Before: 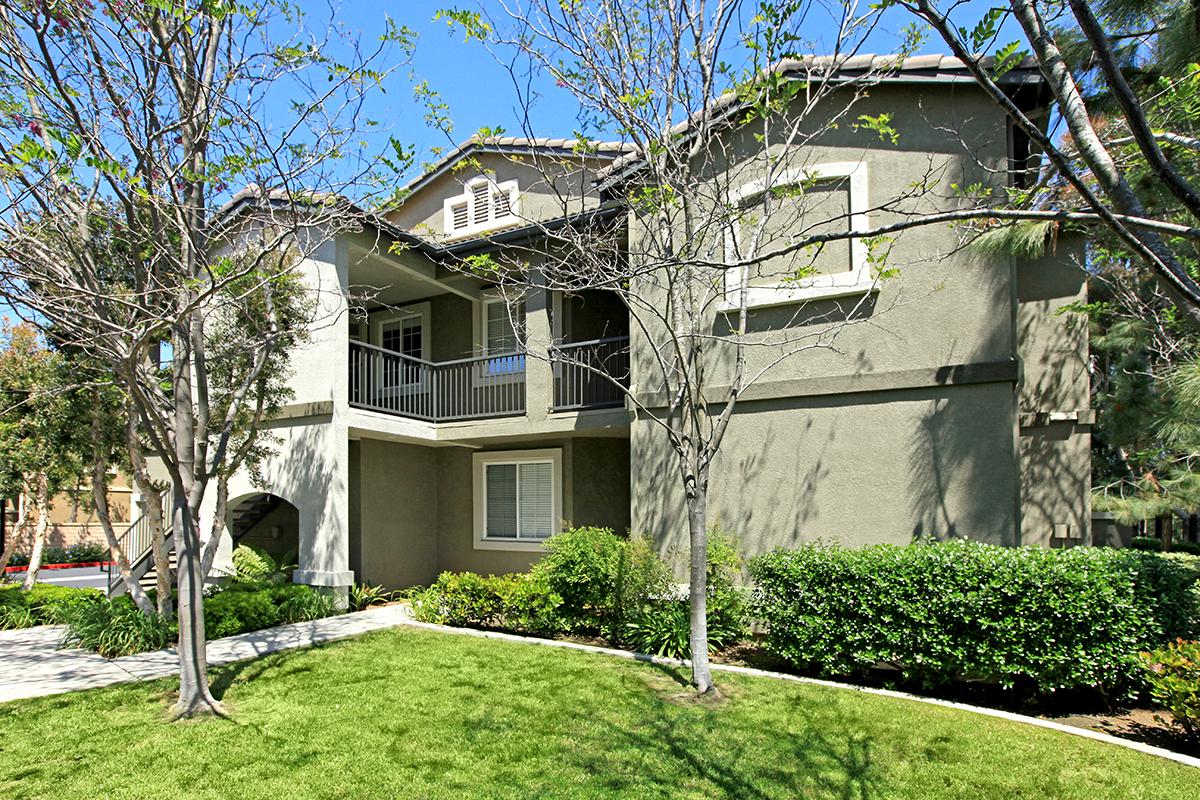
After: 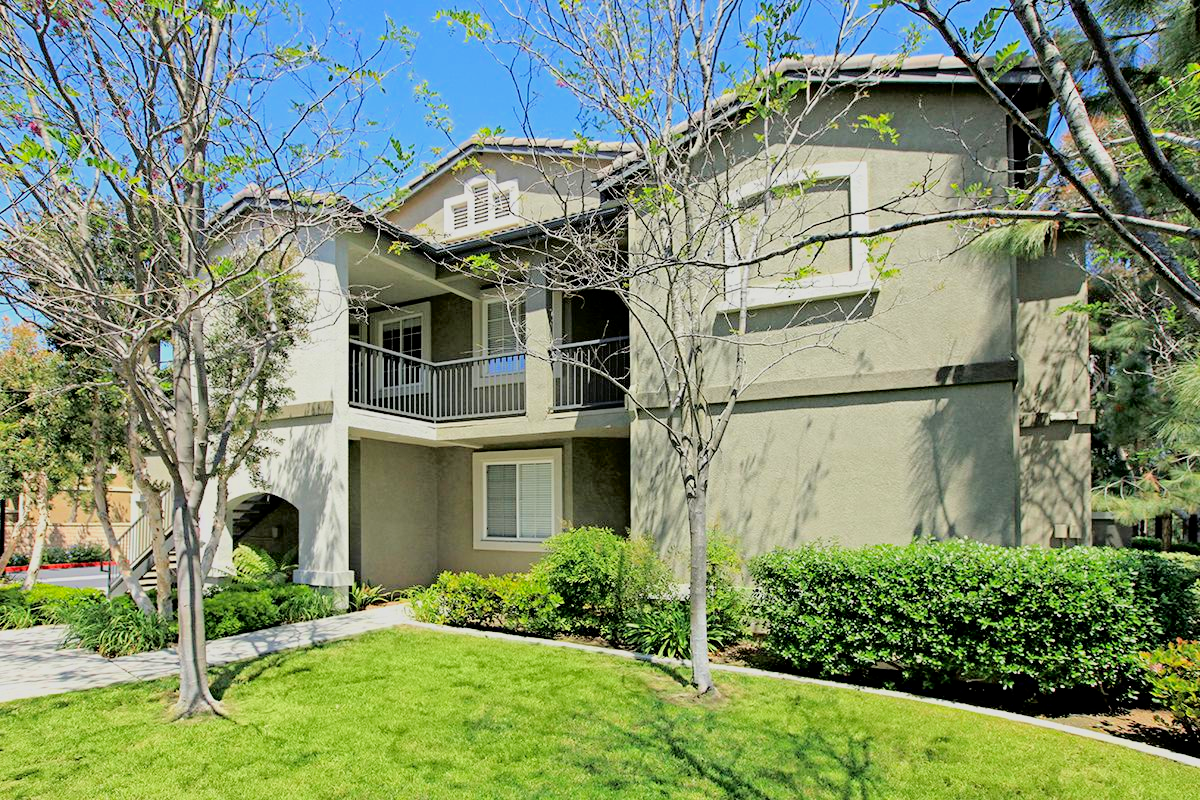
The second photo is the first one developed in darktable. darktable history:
filmic rgb: black relative exposure -8.83 EV, white relative exposure 4.98 EV, target black luminance 0%, hardness 3.78, latitude 66.38%, contrast 0.818, highlights saturation mix 10%, shadows ↔ highlights balance 20.32%, color science v6 (2022)
exposure: black level correction 0, exposure 0.951 EV, compensate highlight preservation false
tone curve: curves: ch0 [(0, 0) (0.003, 0.001) (0.011, 0.002) (0.025, 0.007) (0.044, 0.015) (0.069, 0.022) (0.1, 0.03) (0.136, 0.056) (0.177, 0.115) (0.224, 0.177) (0.277, 0.244) (0.335, 0.322) (0.399, 0.398) (0.468, 0.471) (0.543, 0.545) (0.623, 0.614) (0.709, 0.685) (0.801, 0.765) (0.898, 0.867) (1, 1)], color space Lab, independent channels, preserve colors none
